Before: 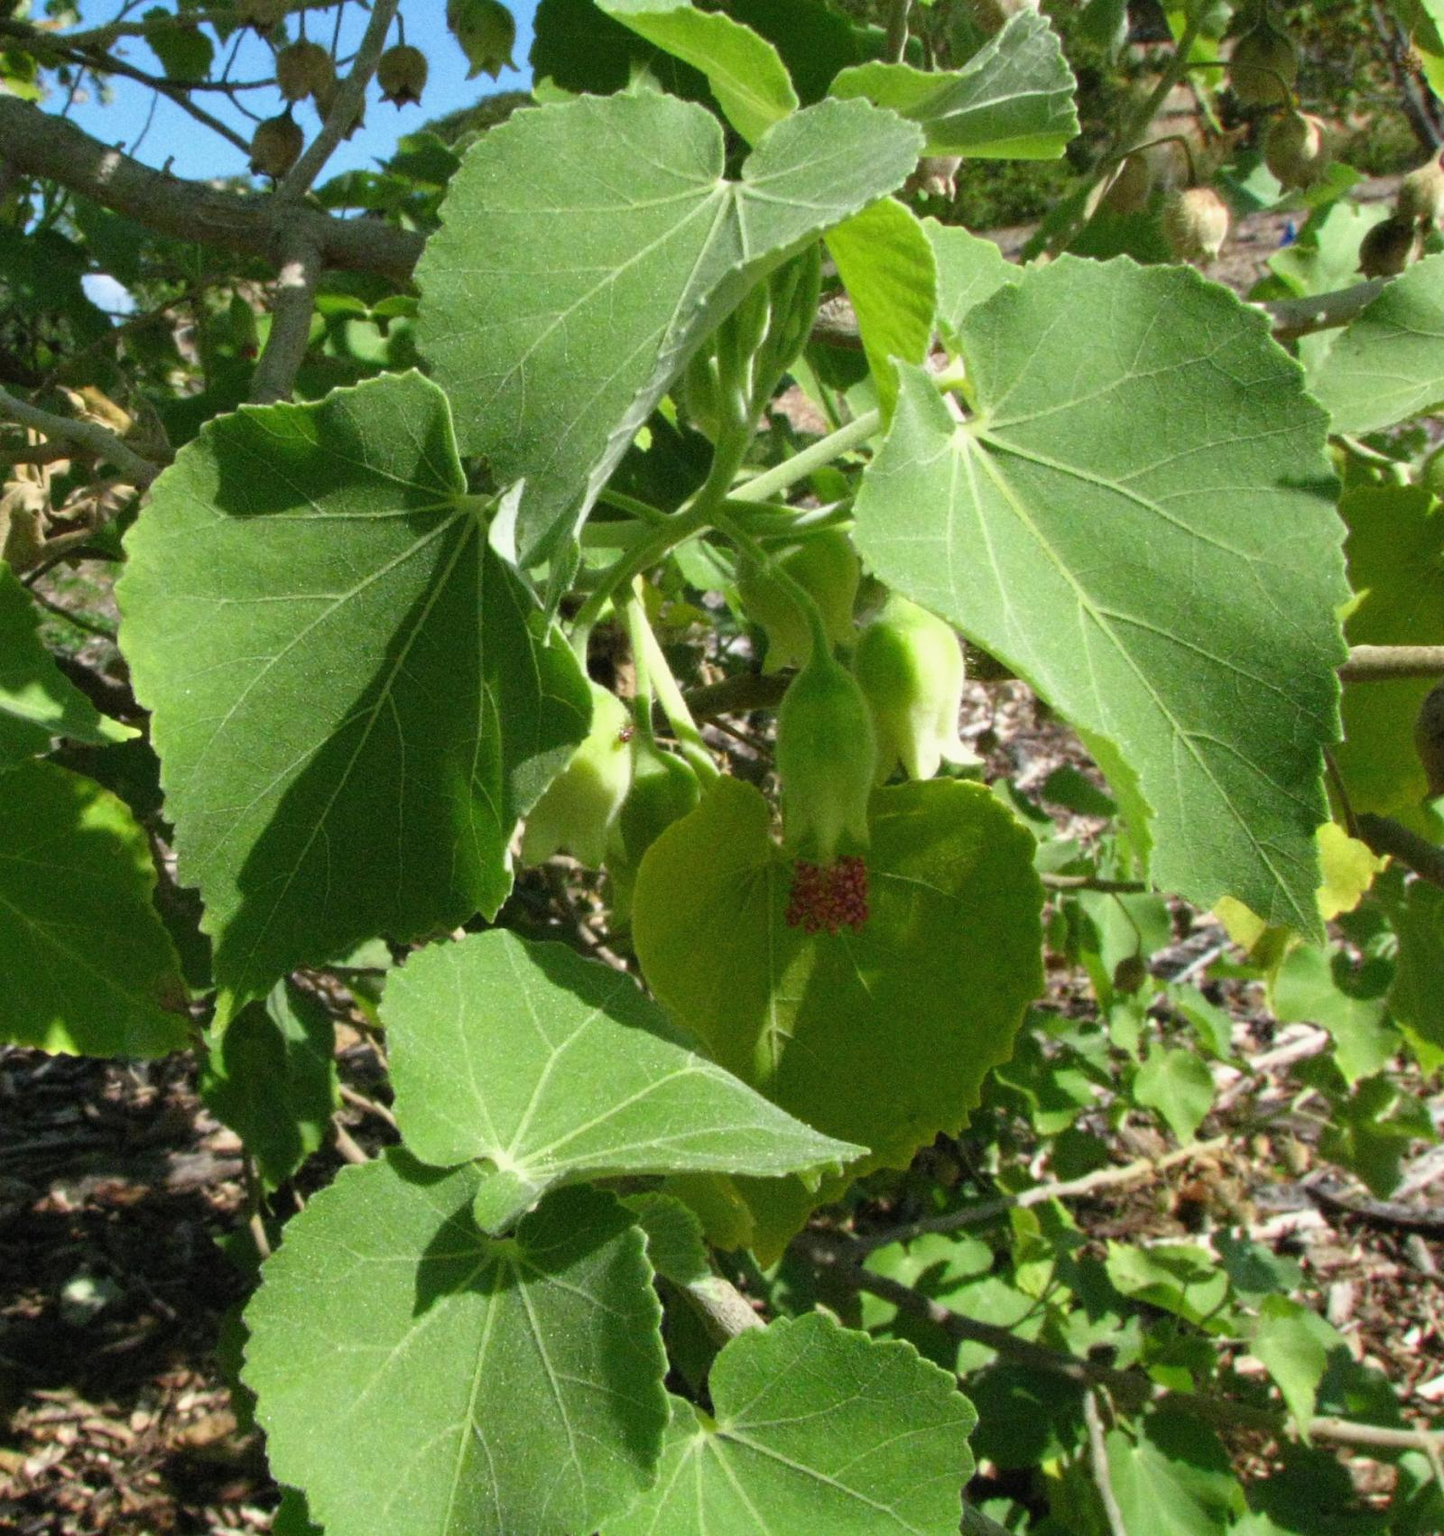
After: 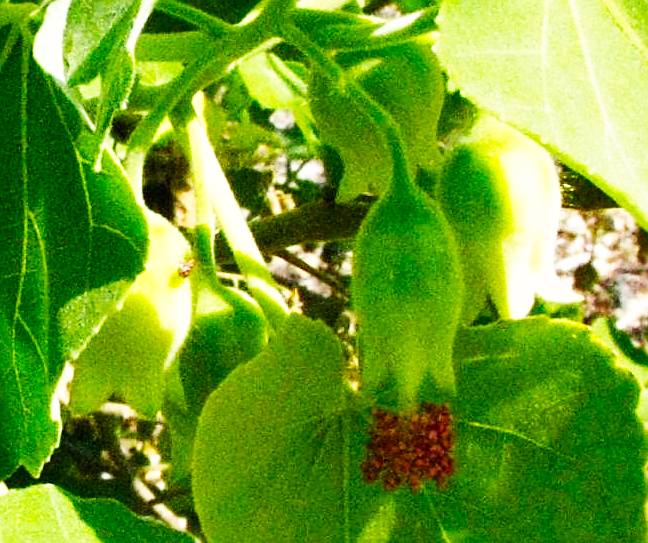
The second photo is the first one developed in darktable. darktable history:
sharpen: on, module defaults
color balance rgb: highlights gain › chroma 1.061%, highlights gain › hue 68.59°, perceptual saturation grading › global saturation 25.109%, global vibrance 14.234%
crop: left 31.81%, top 32.046%, right 27.683%, bottom 36.045%
base curve: curves: ch0 [(0, 0) (0.007, 0.004) (0.027, 0.03) (0.046, 0.07) (0.207, 0.54) (0.442, 0.872) (0.673, 0.972) (1, 1)], preserve colors none
shadows and highlights: low approximation 0.01, soften with gaussian
